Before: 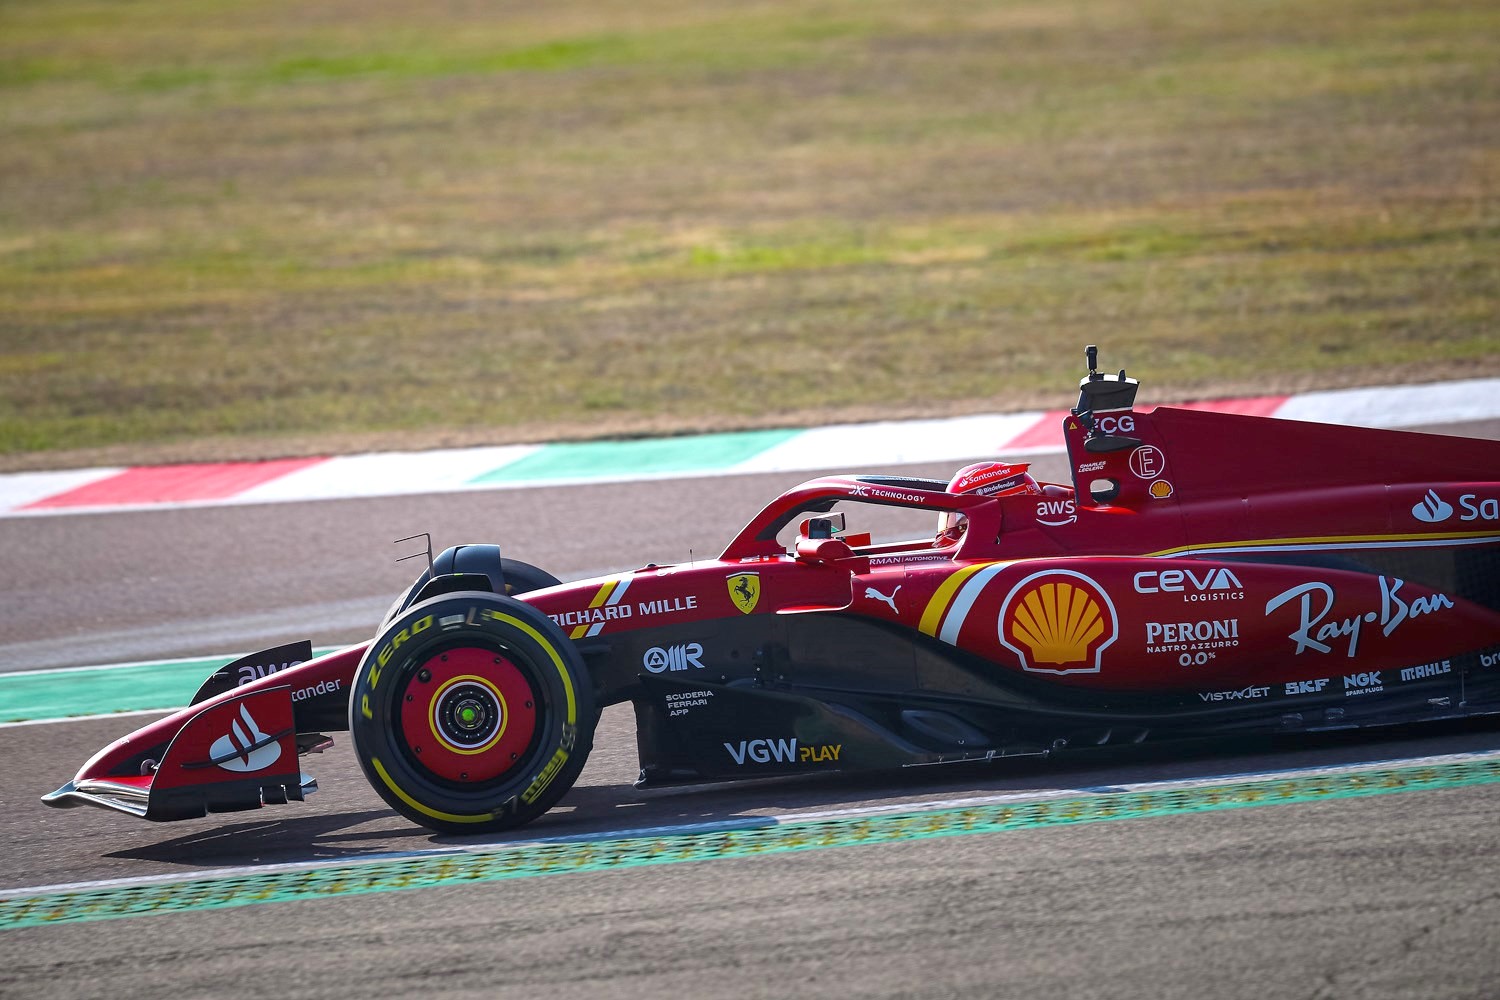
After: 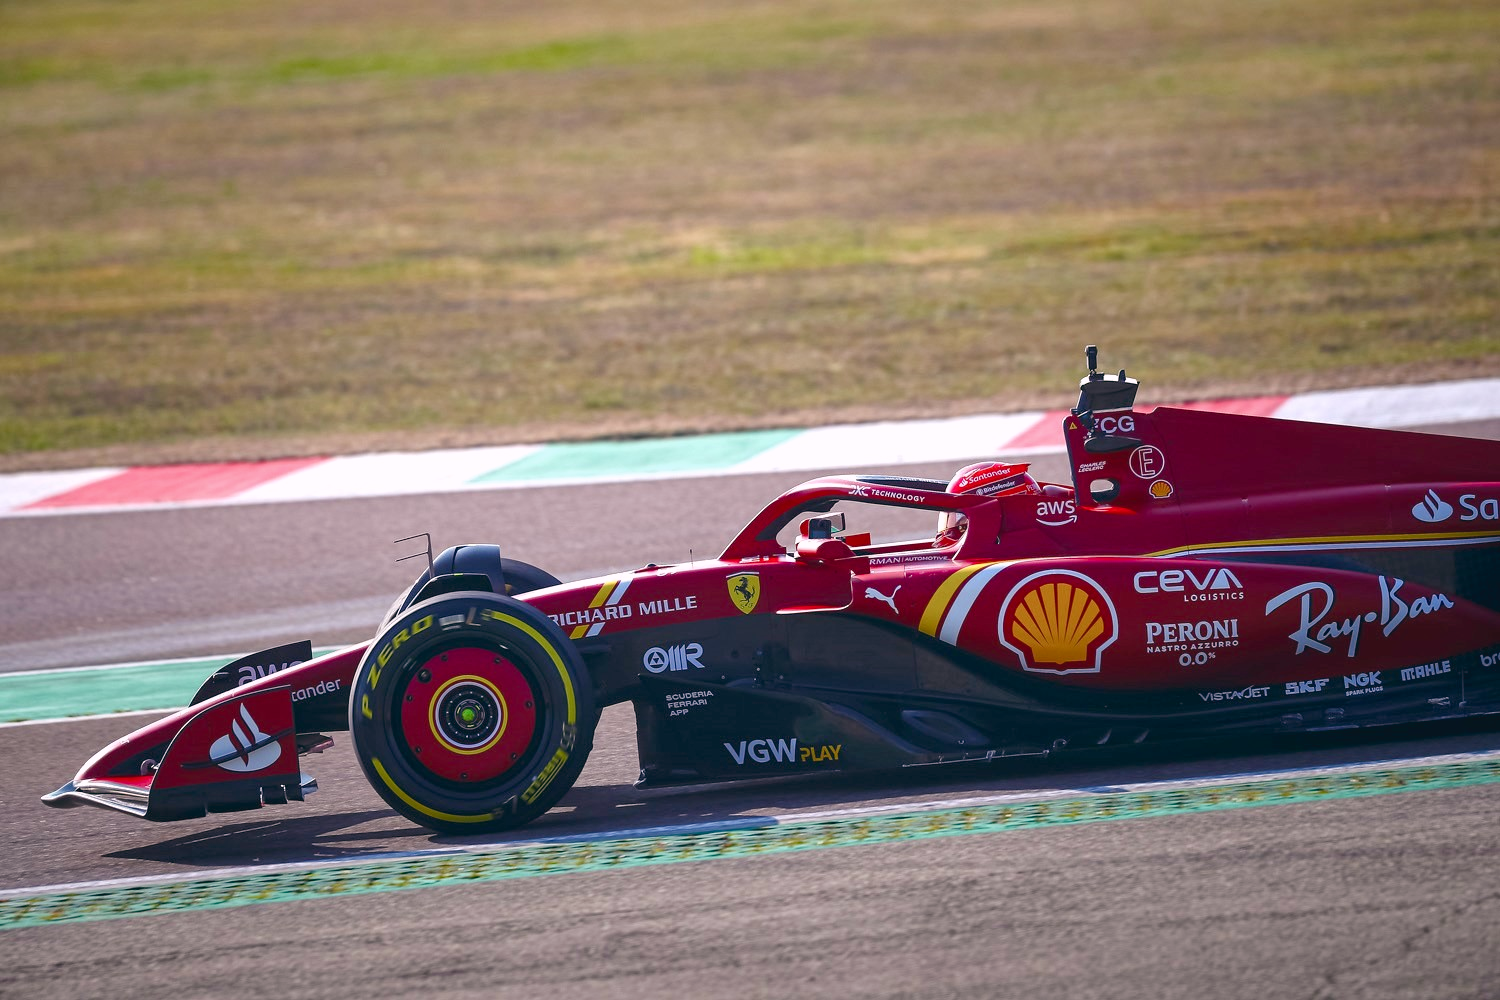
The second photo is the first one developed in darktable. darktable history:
color balance rgb: shadows lift › chroma 2%, shadows lift › hue 250°, power › hue 326.4°, highlights gain › chroma 2%, highlights gain › hue 64.8°, global offset › luminance 0.5%, global offset › hue 58.8°, perceptual saturation grading › highlights -25%, perceptual saturation grading › shadows 30%, global vibrance 15%
color balance: lift [0.998, 0.998, 1.001, 1.002], gamma [0.995, 1.025, 0.992, 0.975], gain [0.995, 1.02, 0.997, 0.98]
white balance: red 0.984, blue 1.059
